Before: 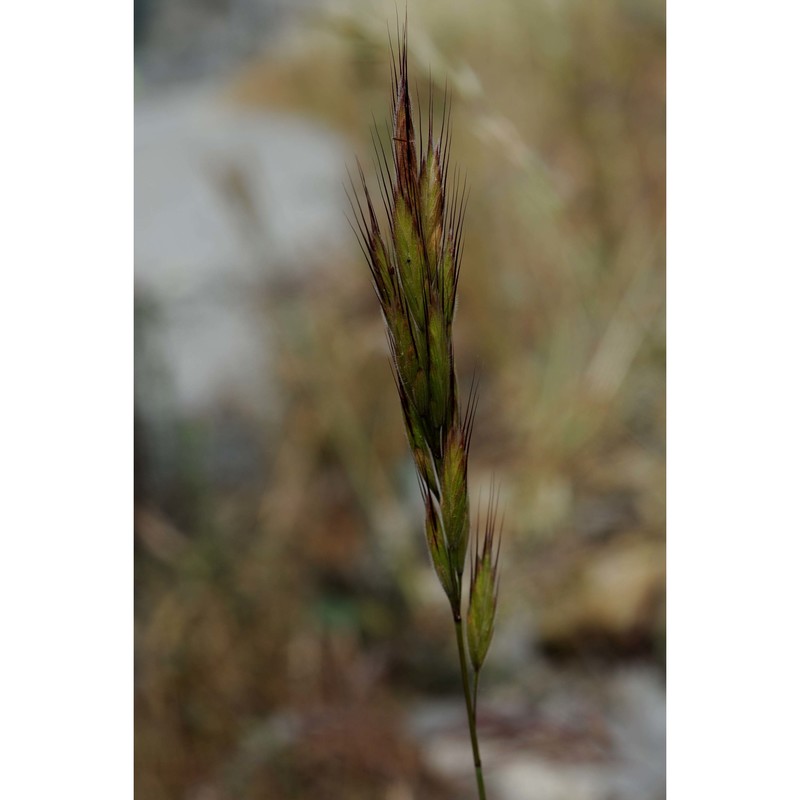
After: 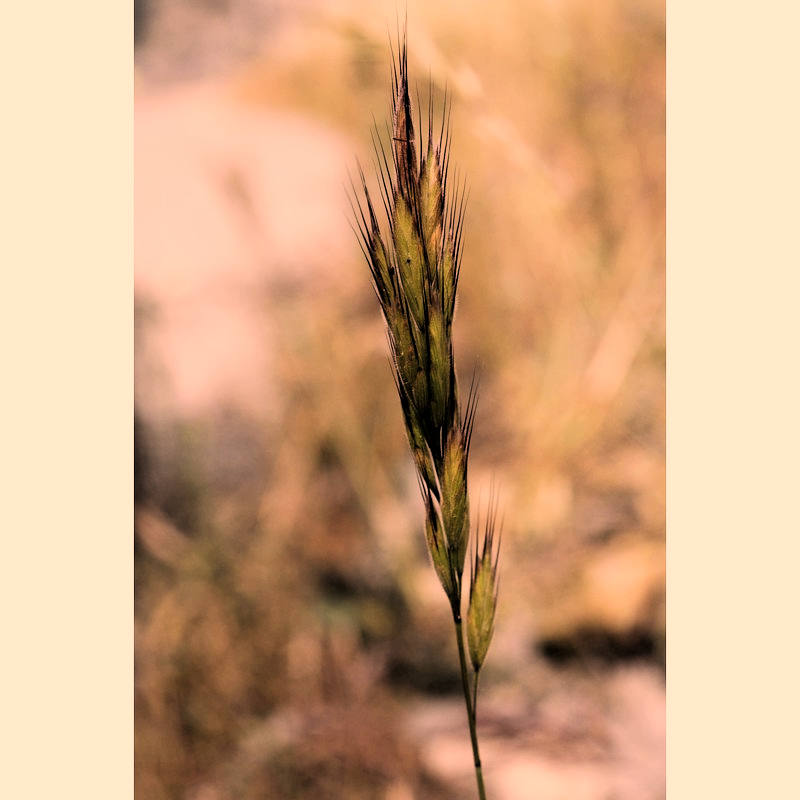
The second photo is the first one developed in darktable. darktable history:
tone equalizer: on, module defaults
filmic rgb: black relative exposure -5 EV, hardness 2.88, contrast 1.3, highlights saturation mix -30%
color correction: highlights a* 40, highlights b* 40, saturation 0.69
exposure: black level correction 0, exposure 1.3 EV, compensate exposure bias true, compensate highlight preservation false
